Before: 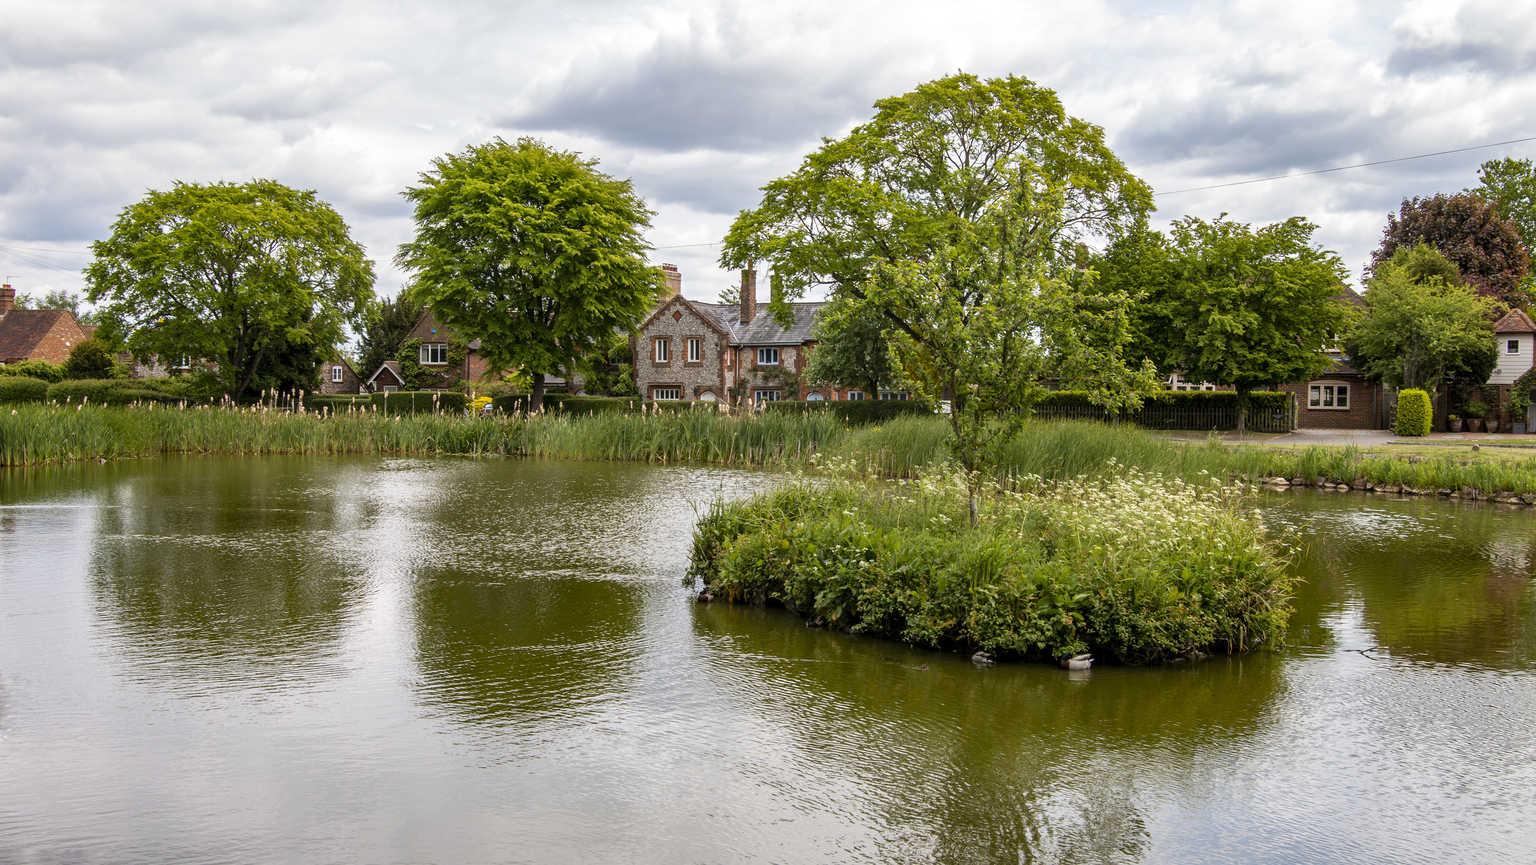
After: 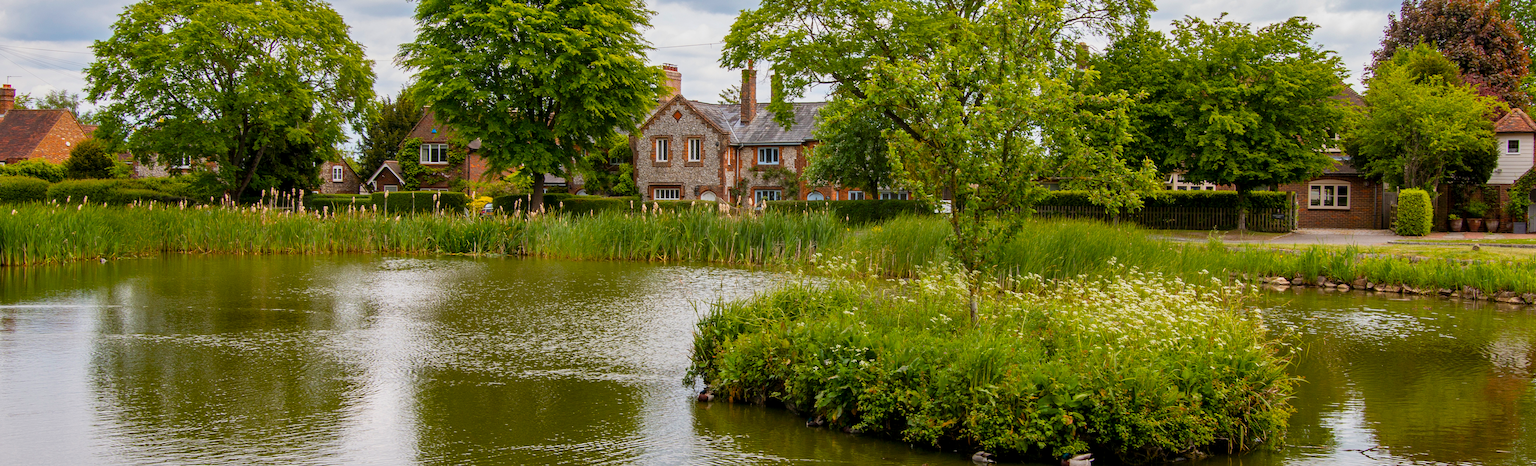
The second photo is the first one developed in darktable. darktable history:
color balance rgb: power › hue 311.49°, perceptual saturation grading › global saturation 30.359%, contrast -9.786%
exposure: exposure 0 EV, compensate highlight preservation false
crop and rotate: top 23.195%, bottom 22.824%
